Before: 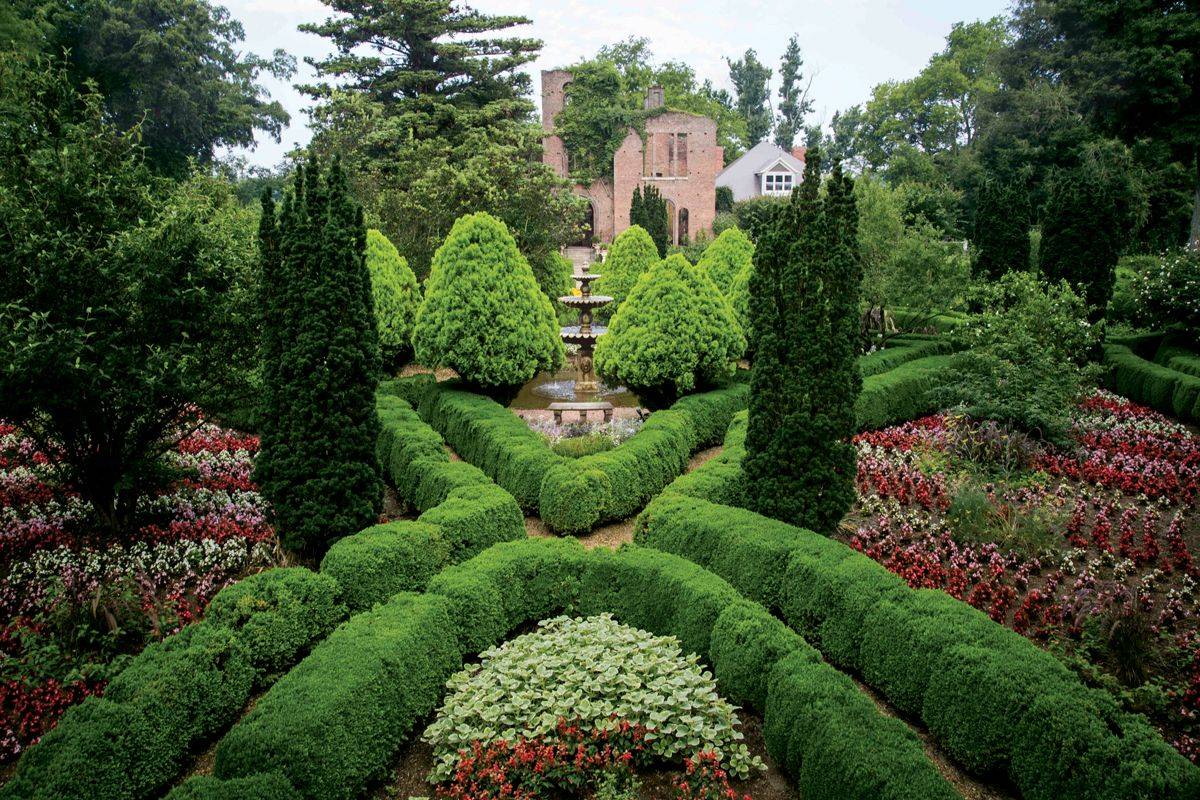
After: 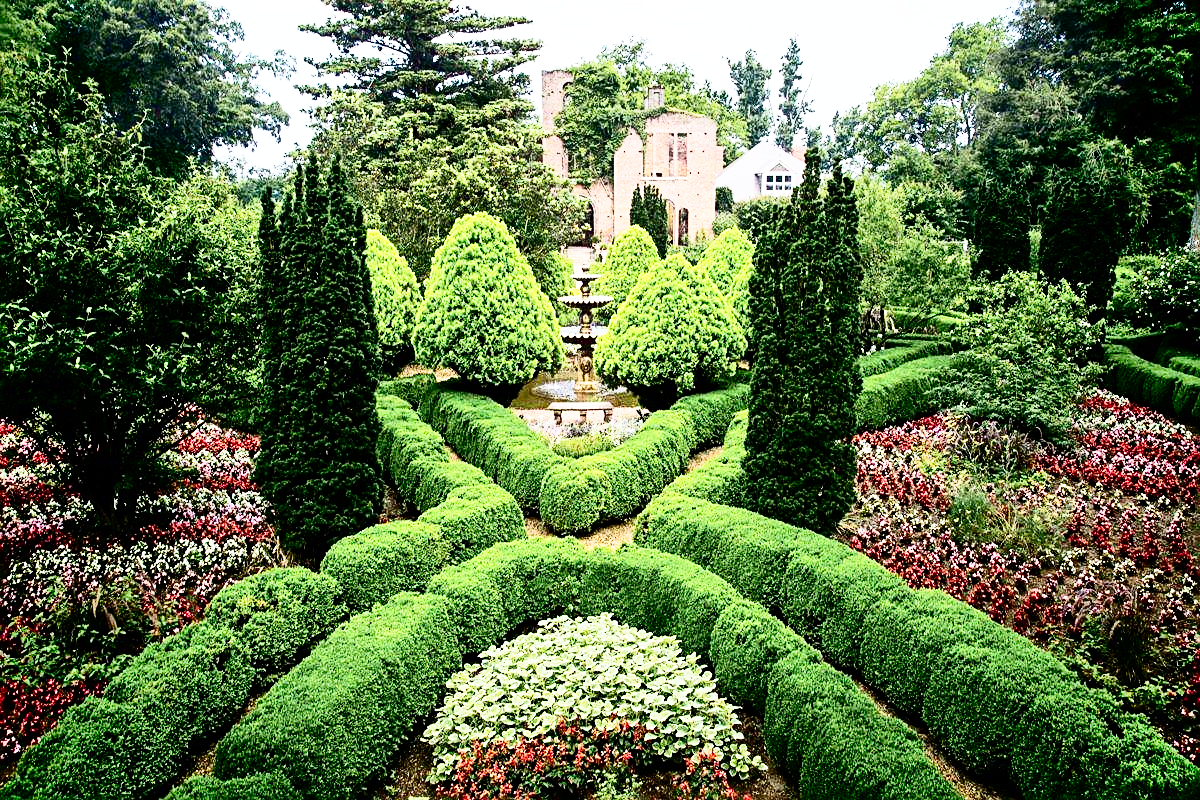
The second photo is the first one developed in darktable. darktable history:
base curve: curves: ch0 [(0, 0) (0.012, 0.01) (0.073, 0.168) (0.31, 0.711) (0.645, 0.957) (1, 1)], preserve colors none
shadows and highlights: soften with gaussian
contrast brightness saturation: contrast 0.278
sharpen: on, module defaults
